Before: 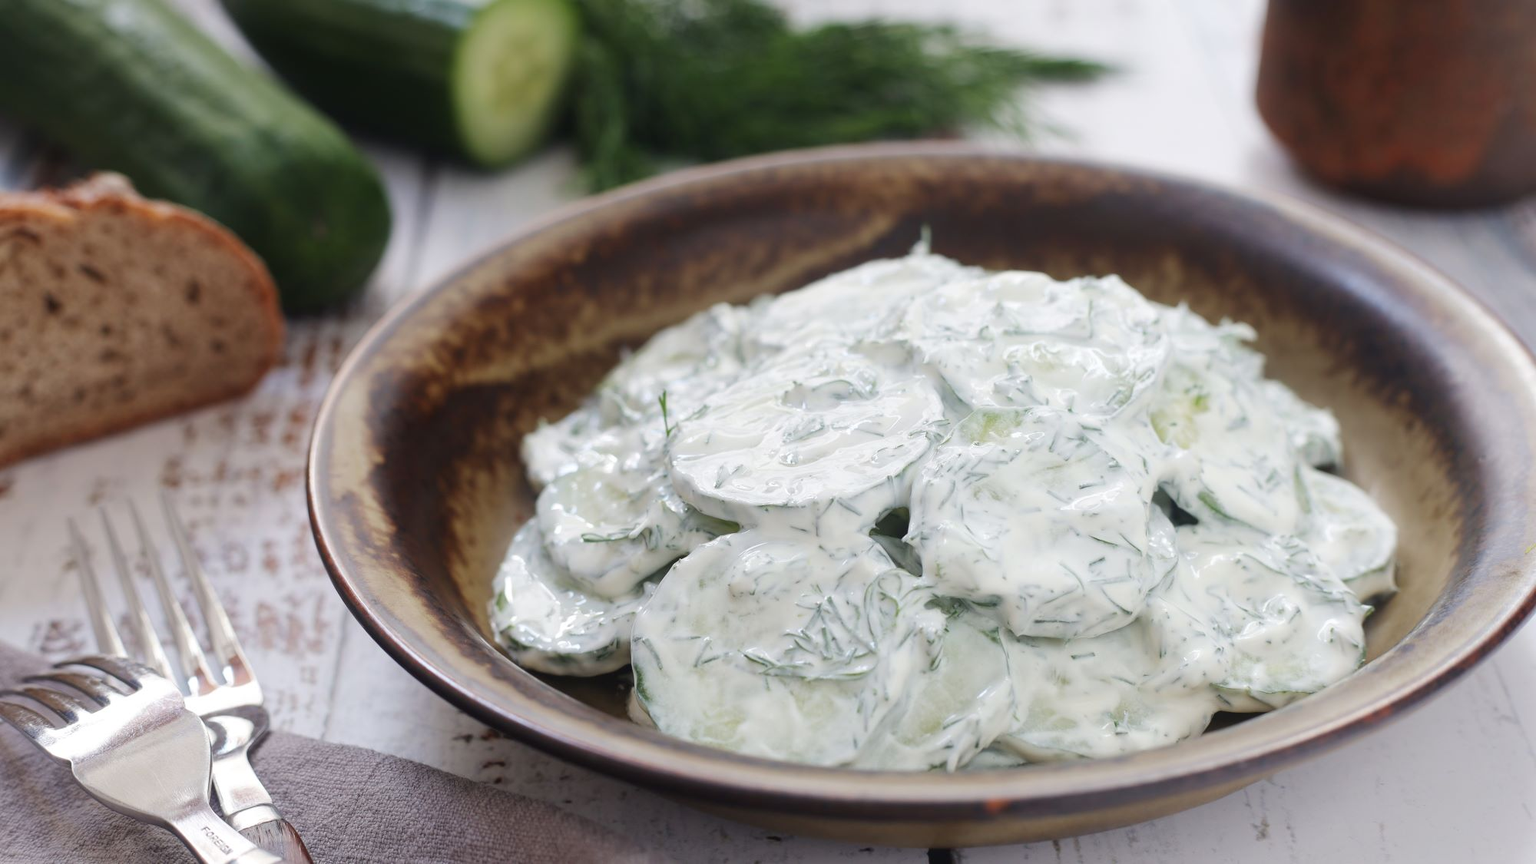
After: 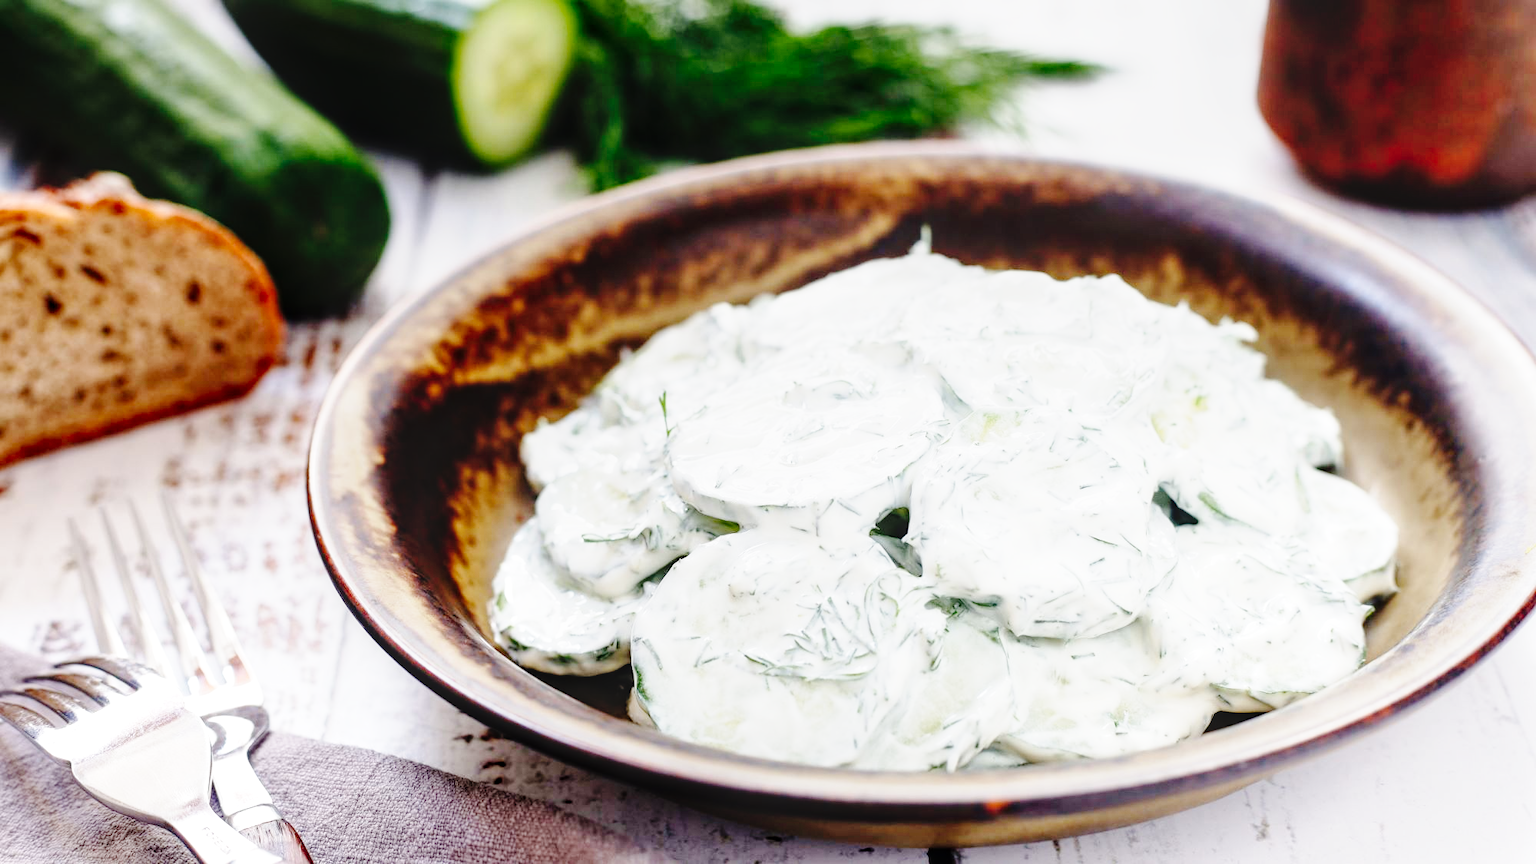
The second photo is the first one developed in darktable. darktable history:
local contrast: on, module defaults
base curve: curves: ch0 [(0, 0) (0.036, 0.037) (0.121, 0.228) (0.46, 0.76) (0.859, 0.983) (1, 1)], preserve colors none
tone curve: curves: ch0 [(0, 0) (0.003, 0) (0.011, 0.001) (0.025, 0.003) (0.044, 0.005) (0.069, 0.012) (0.1, 0.023) (0.136, 0.039) (0.177, 0.088) (0.224, 0.15) (0.277, 0.239) (0.335, 0.334) (0.399, 0.43) (0.468, 0.526) (0.543, 0.621) (0.623, 0.711) (0.709, 0.791) (0.801, 0.87) (0.898, 0.949) (1, 1)], preserve colors none
